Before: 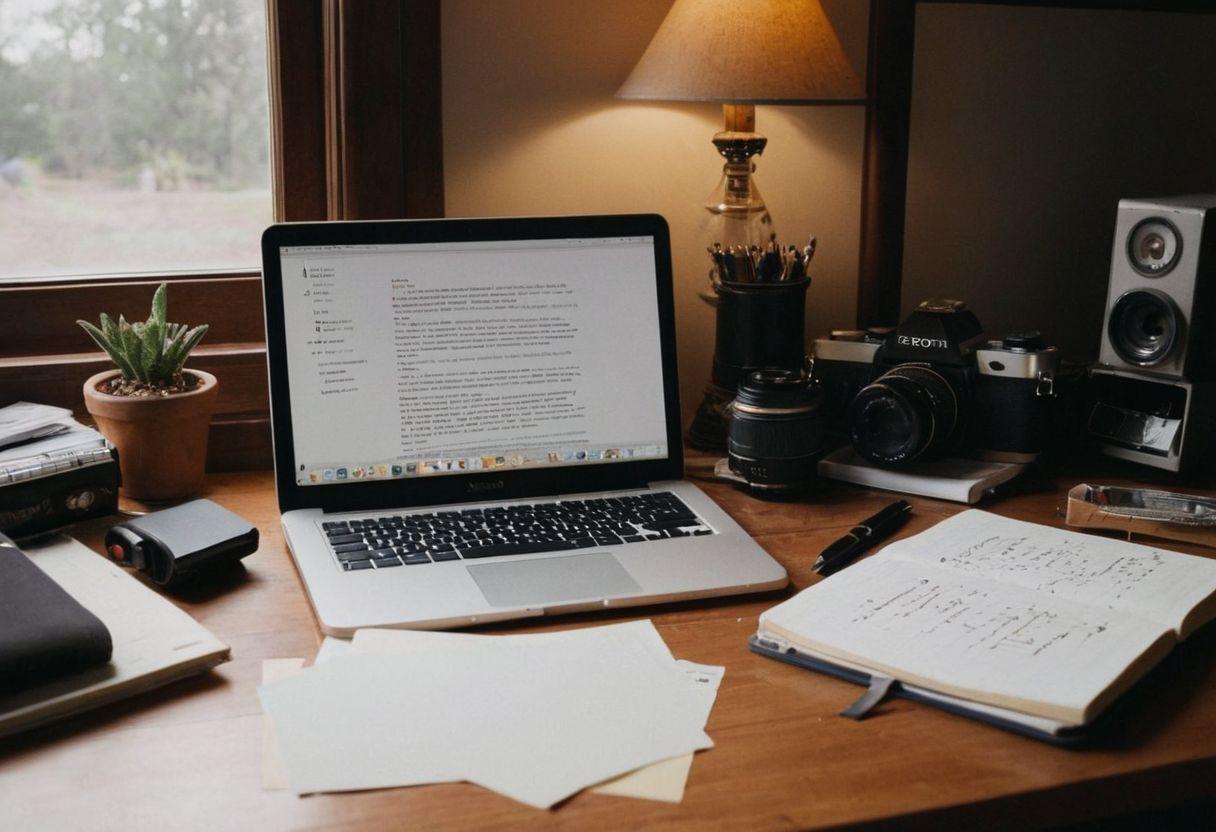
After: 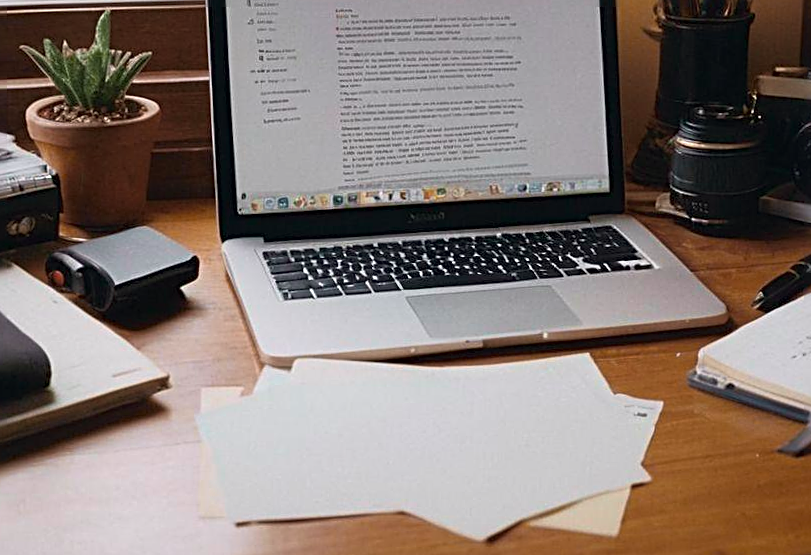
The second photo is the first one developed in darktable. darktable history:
contrast equalizer: y [[0.5, 0.5, 0.472, 0.5, 0.5, 0.5], [0.5 ×6], [0.5 ×6], [0 ×6], [0 ×6]]
crop and rotate: angle -0.82°, left 3.85%, top 31.828%, right 27.992%
sharpen: radius 2.531, amount 0.628
tone curve: curves: ch0 [(0, 0) (0.15, 0.17) (0.452, 0.437) (0.611, 0.588) (0.751, 0.749) (1, 1)]; ch1 [(0, 0) (0.325, 0.327) (0.413, 0.442) (0.475, 0.467) (0.512, 0.522) (0.541, 0.55) (0.617, 0.612) (0.695, 0.697) (1, 1)]; ch2 [(0, 0) (0.386, 0.397) (0.452, 0.459) (0.505, 0.498) (0.536, 0.546) (0.574, 0.571) (0.633, 0.653) (1, 1)], color space Lab, independent channels, preserve colors none
